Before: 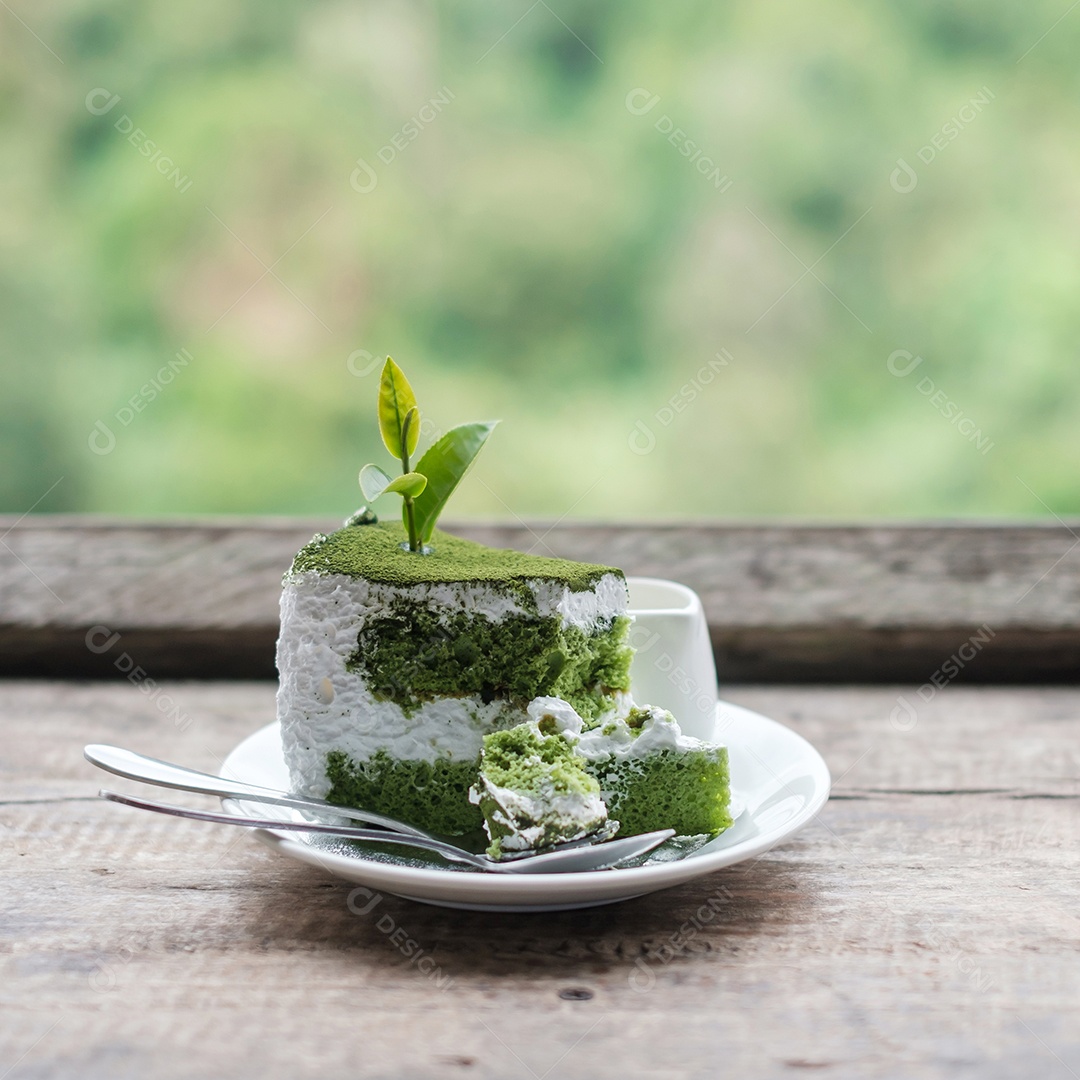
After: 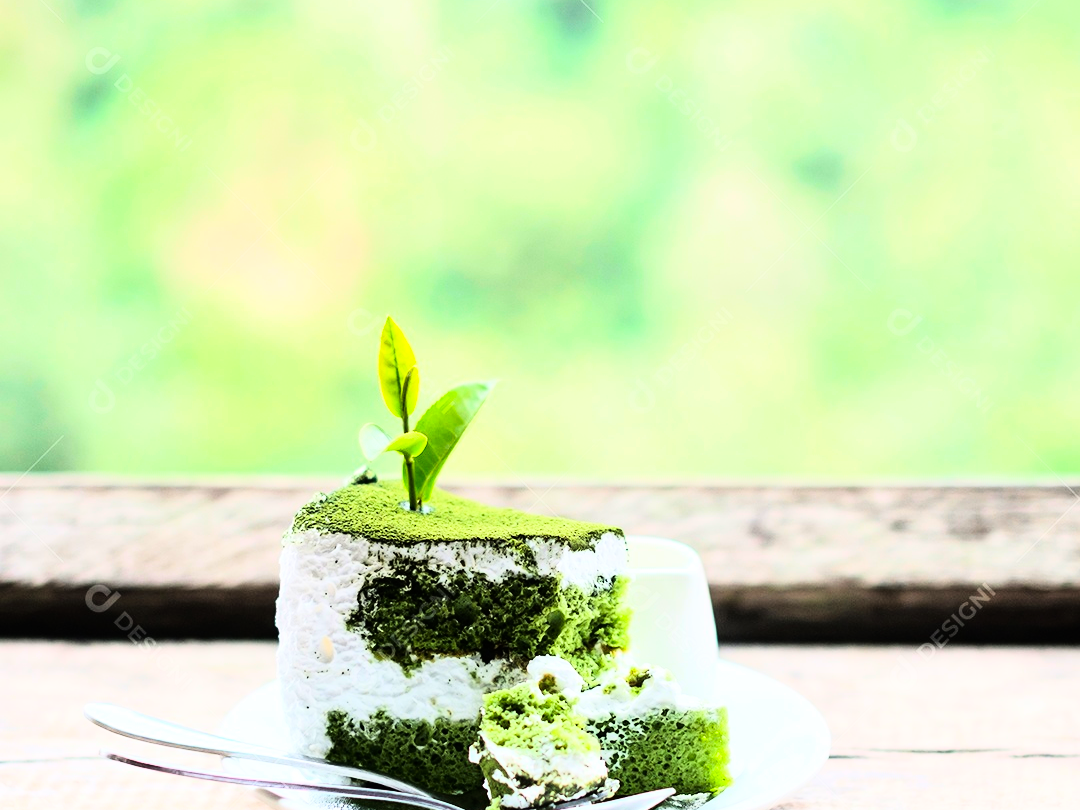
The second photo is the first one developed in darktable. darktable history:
contrast brightness saturation: contrast 0.09, saturation 0.28
tone equalizer: on, module defaults
exposure: exposure 0.078 EV, compensate highlight preservation false
crop: top 3.857%, bottom 21.132%
rgb curve: curves: ch0 [(0, 0) (0.21, 0.15) (0.24, 0.21) (0.5, 0.75) (0.75, 0.96) (0.89, 0.99) (1, 1)]; ch1 [(0, 0.02) (0.21, 0.13) (0.25, 0.2) (0.5, 0.67) (0.75, 0.9) (0.89, 0.97) (1, 1)]; ch2 [(0, 0.02) (0.21, 0.13) (0.25, 0.2) (0.5, 0.67) (0.75, 0.9) (0.89, 0.97) (1, 1)], compensate middle gray true
